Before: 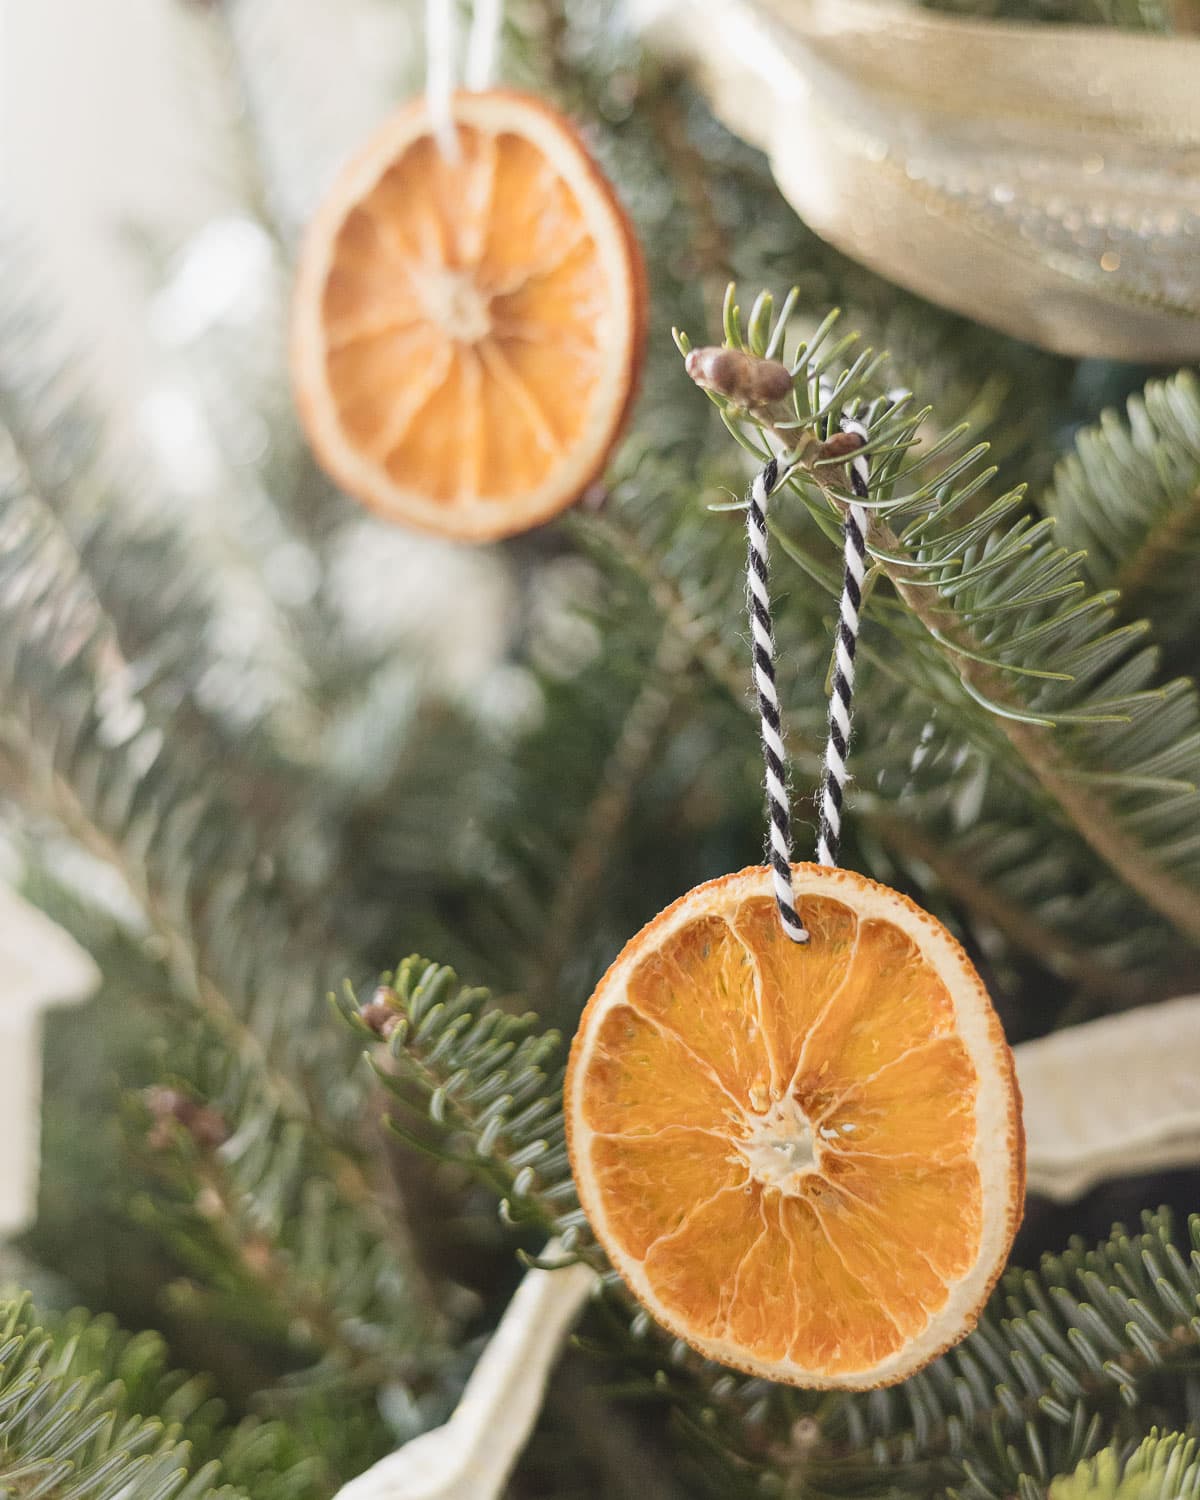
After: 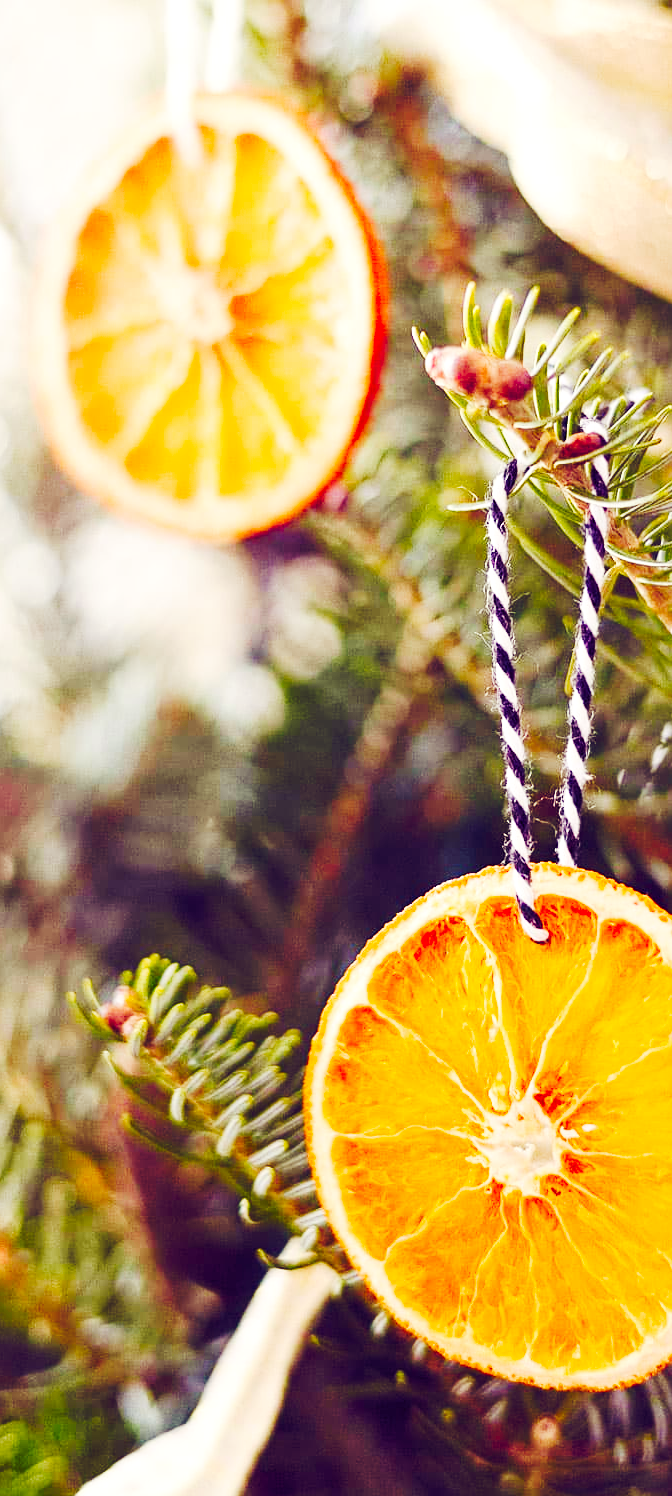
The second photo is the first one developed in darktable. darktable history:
sharpen: amount 0.2
contrast brightness saturation: contrast 0.07
crop: left 21.674%, right 22.086%
tone curve: curves: ch0 [(0, 0) (0.003, 0.005) (0.011, 0.011) (0.025, 0.02) (0.044, 0.03) (0.069, 0.041) (0.1, 0.062) (0.136, 0.089) (0.177, 0.135) (0.224, 0.189) (0.277, 0.259) (0.335, 0.373) (0.399, 0.499) (0.468, 0.622) (0.543, 0.724) (0.623, 0.807) (0.709, 0.868) (0.801, 0.916) (0.898, 0.964) (1, 1)], preserve colors none
color balance rgb: perceptual saturation grading › global saturation 20%, perceptual saturation grading › highlights -25%, perceptual saturation grading › shadows 50.52%, global vibrance 40.24%
color correction: saturation 1.11
white balance: red 0.982, blue 1.018
color balance: lift [1.001, 0.997, 0.99, 1.01], gamma [1.007, 1, 0.975, 1.025], gain [1, 1.065, 1.052, 0.935], contrast 13.25%
